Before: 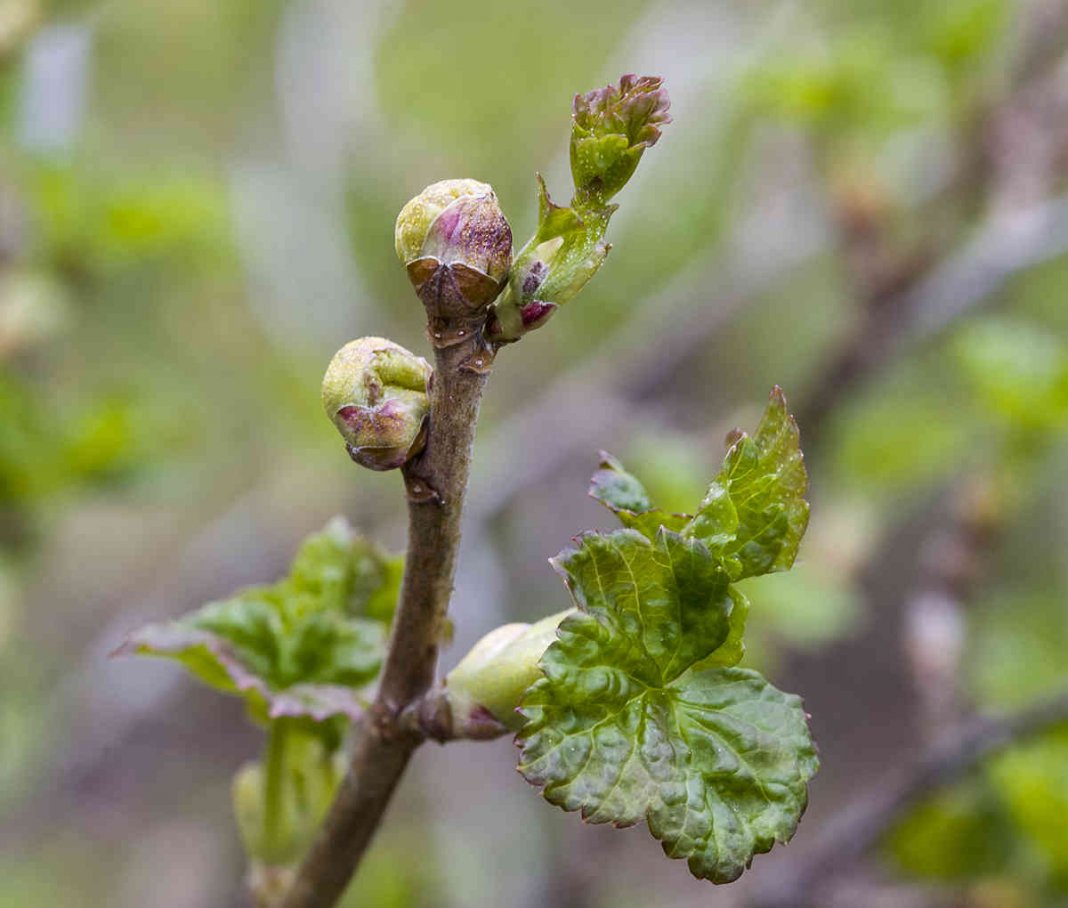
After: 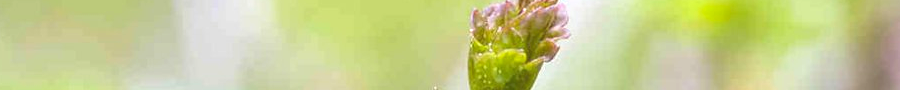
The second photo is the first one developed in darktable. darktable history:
exposure: black level correction 0, exposure 1 EV, compensate exposure bias true, compensate highlight preservation false
crop and rotate: left 9.644%, top 9.491%, right 6.021%, bottom 80.509%
contrast brightness saturation: contrast -0.11
